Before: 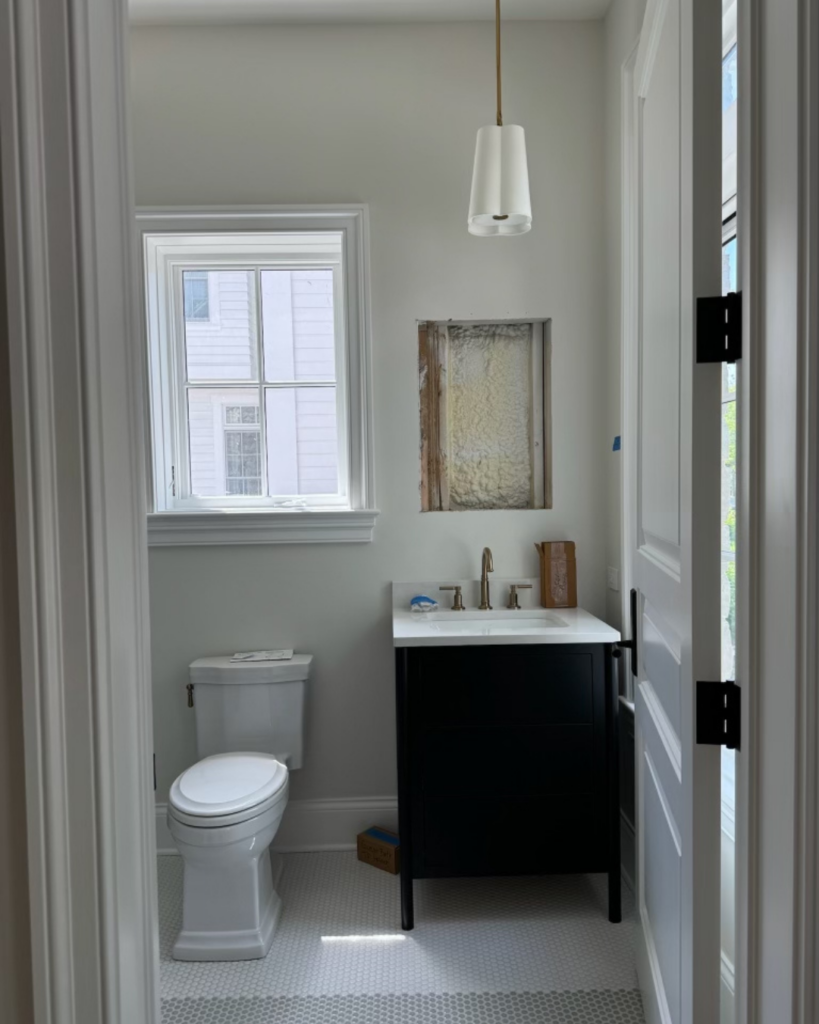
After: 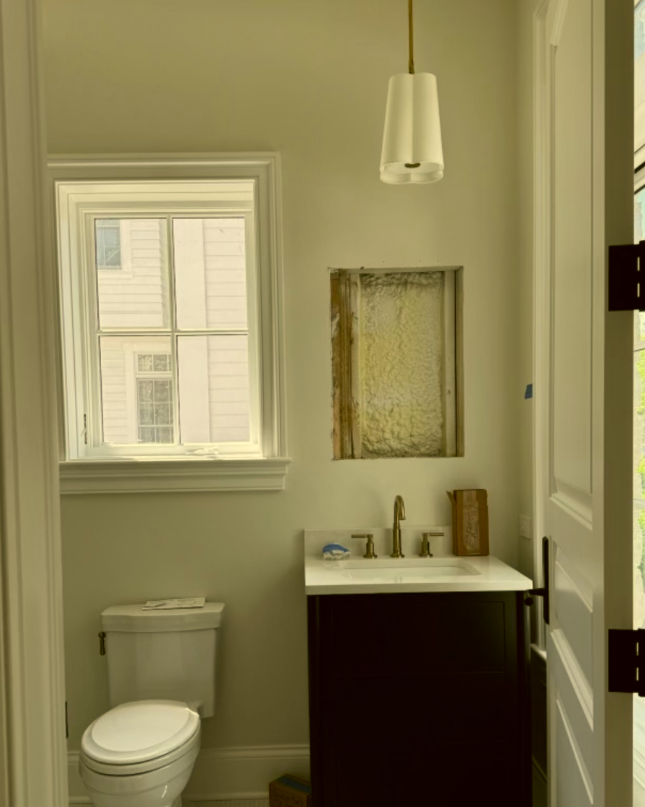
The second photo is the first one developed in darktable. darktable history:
crop and rotate: left 10.748%, top 5.091%, right 10.43%, bottom 16.084%
color correction: highlights a* 0.175, highlights b* 29.32, shadows a* -0.298, shadows b* 20.93
